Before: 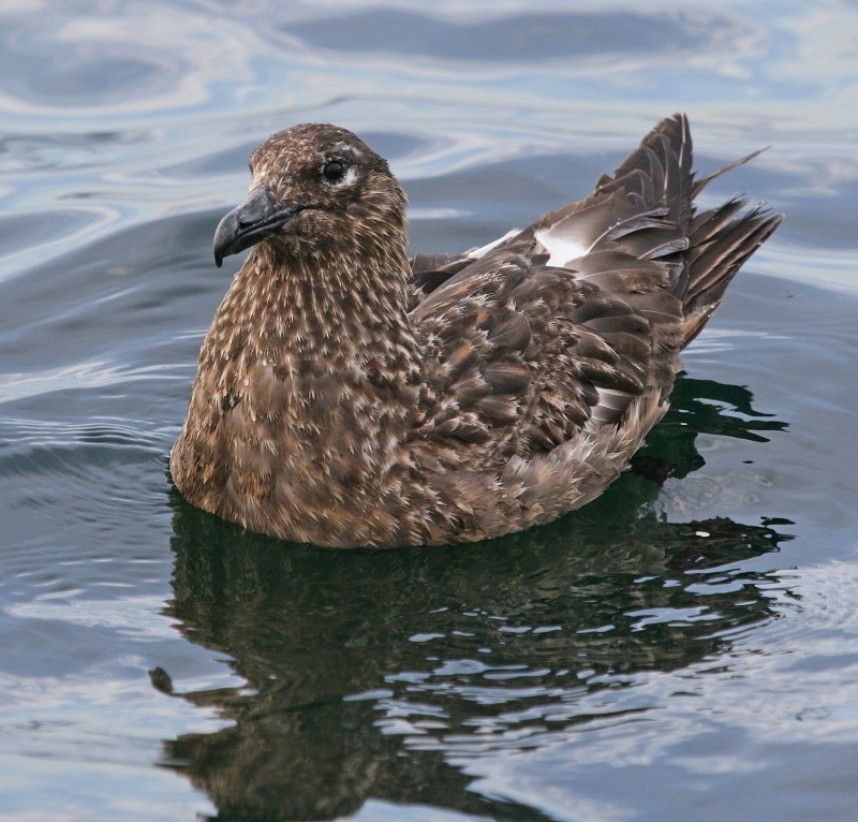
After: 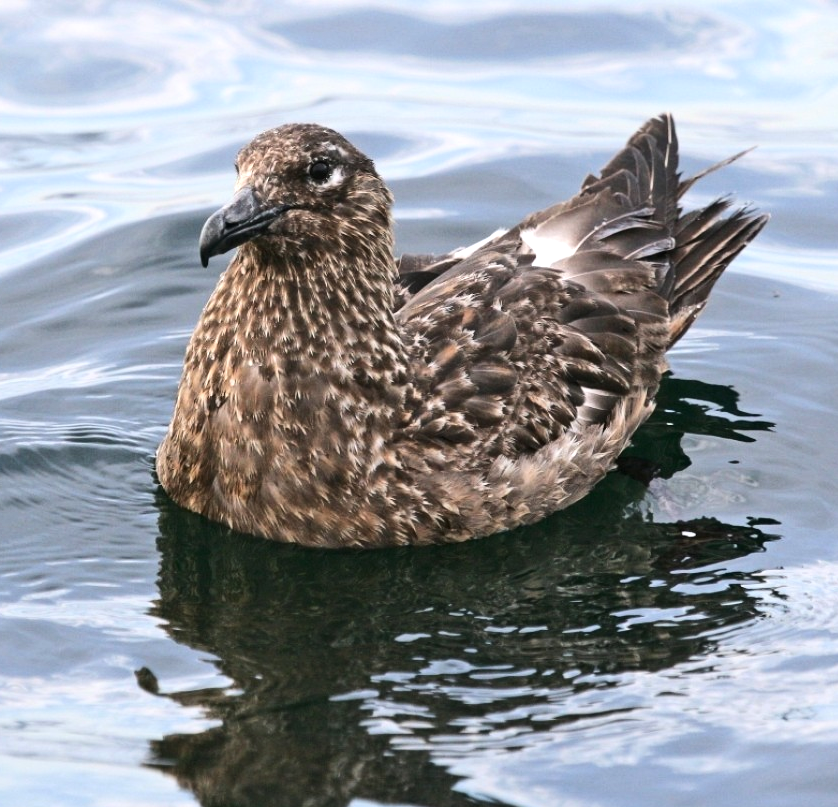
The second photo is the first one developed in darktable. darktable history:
crop and rotate: left 1.691%, right 0.582%, bottom 1.758%
exposure: exposure 0.29 EV, compensate highlight preservation false
tone equalizer: -8 EV -0.442 EV, -7 EV -0.406 EV, -6 EV -0.345 EV, -5 EV -0.261 EV, -3 EV 0.226 EV, -2 EV 0.316 EV, -1 EV 0.373 EV, +0 EV 0.405 EV, edges refinement/feathering 500, mask exposure compensation -1.57 EV, preserve details no
contrast brightness saturation: contrast 0.153, brightness 0.042
